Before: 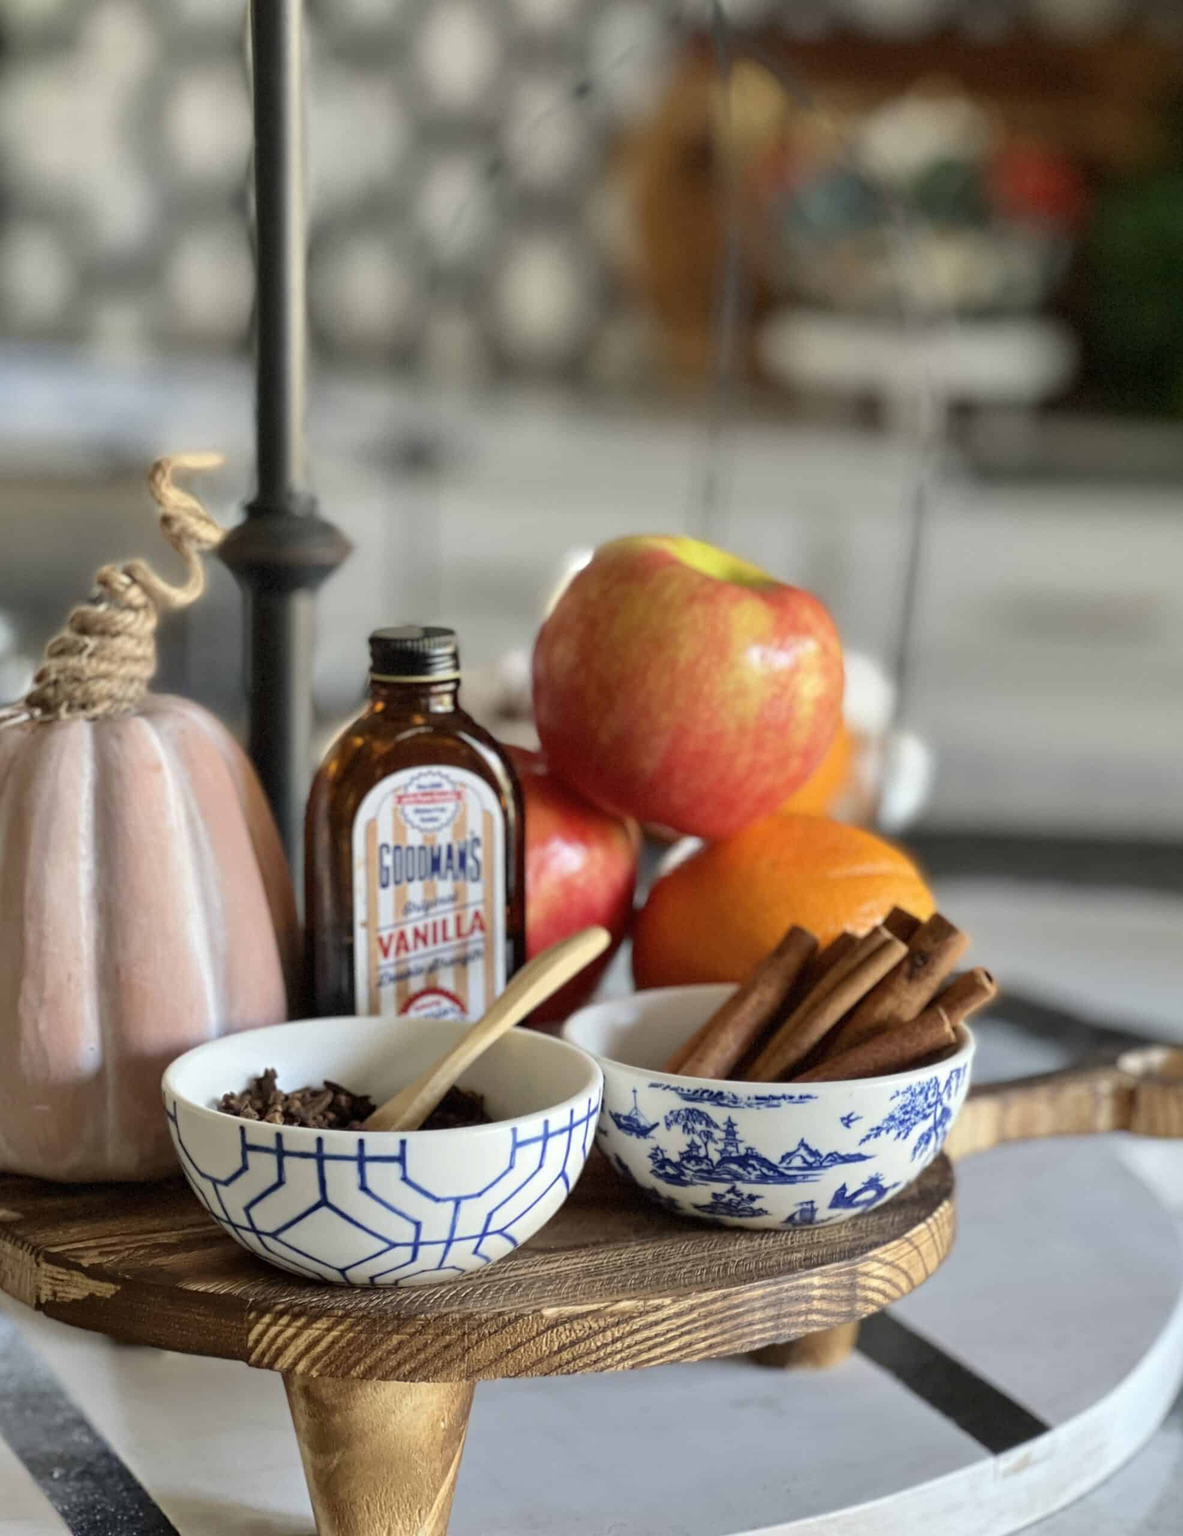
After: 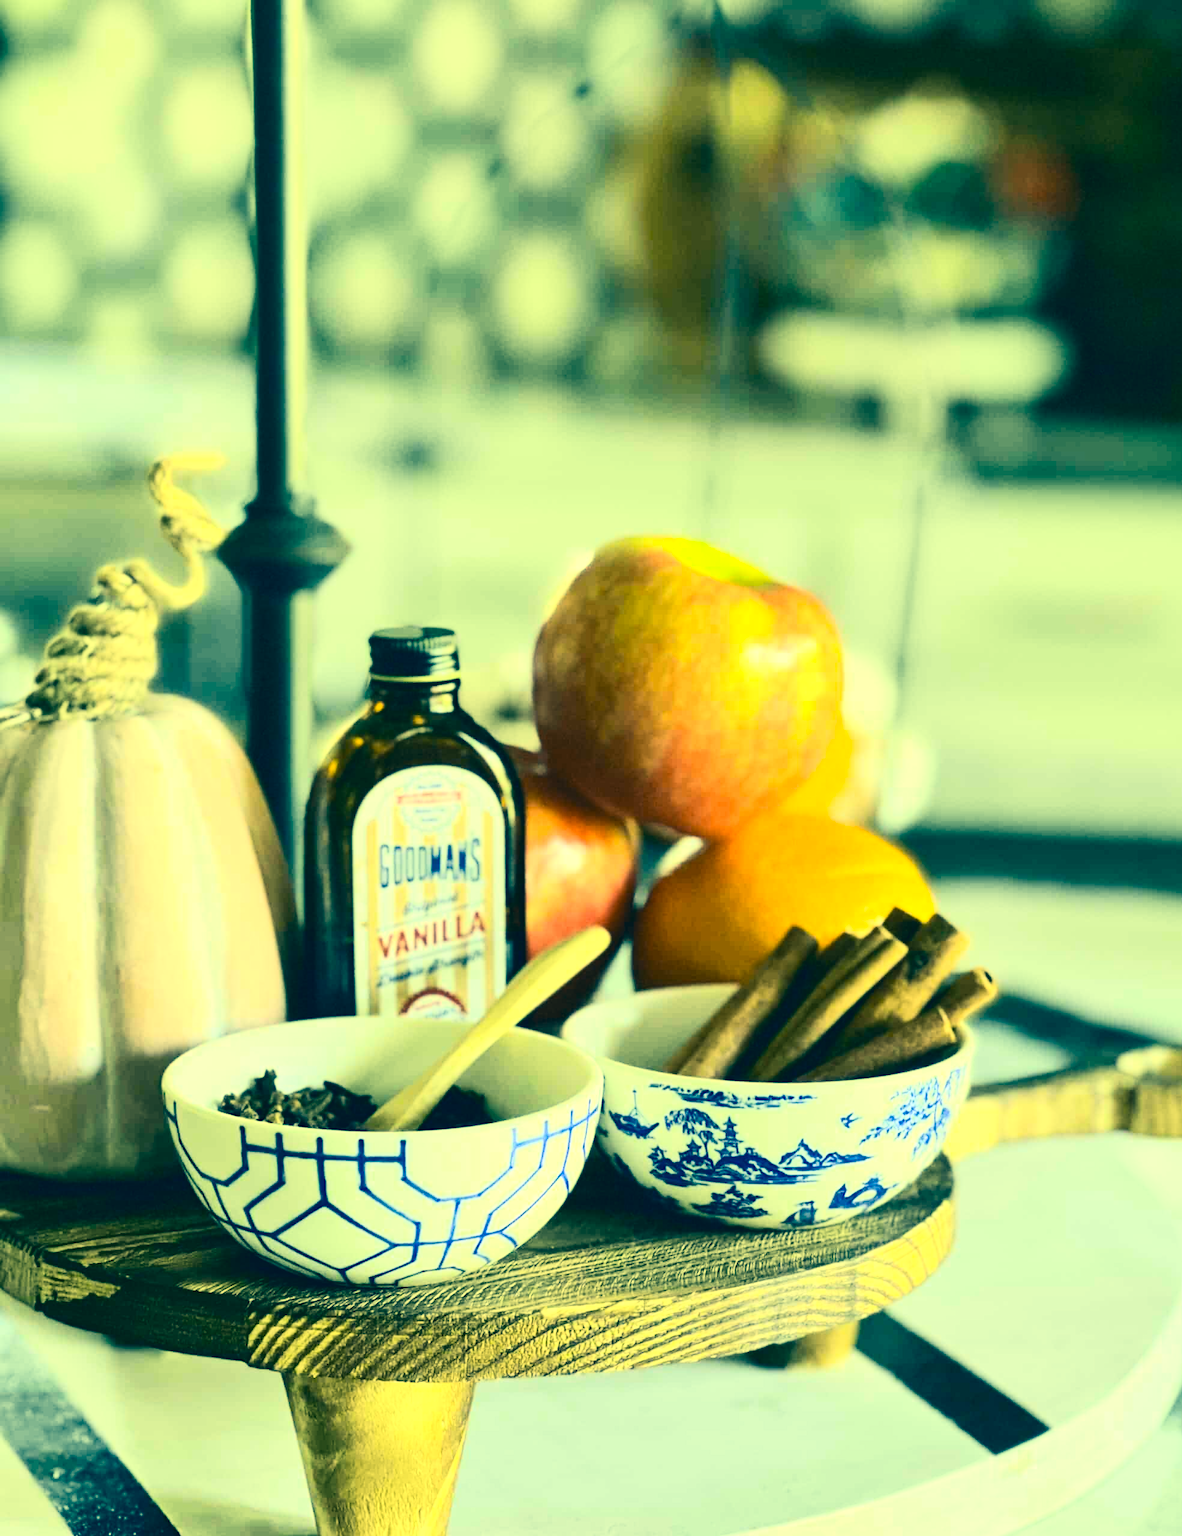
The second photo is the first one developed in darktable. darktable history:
exposure: black level correction 0, exposure 0.7 EV, compensate exposure bias true, compensate highlight preservation false
white balance: red 0.986, blue 1.01
color correction: highlights a* -15.58, highlights b* 40, shadows a* -40, shadows b* -26.18
contrast brightness saturation: contrast 0.39, brightness 0.1
